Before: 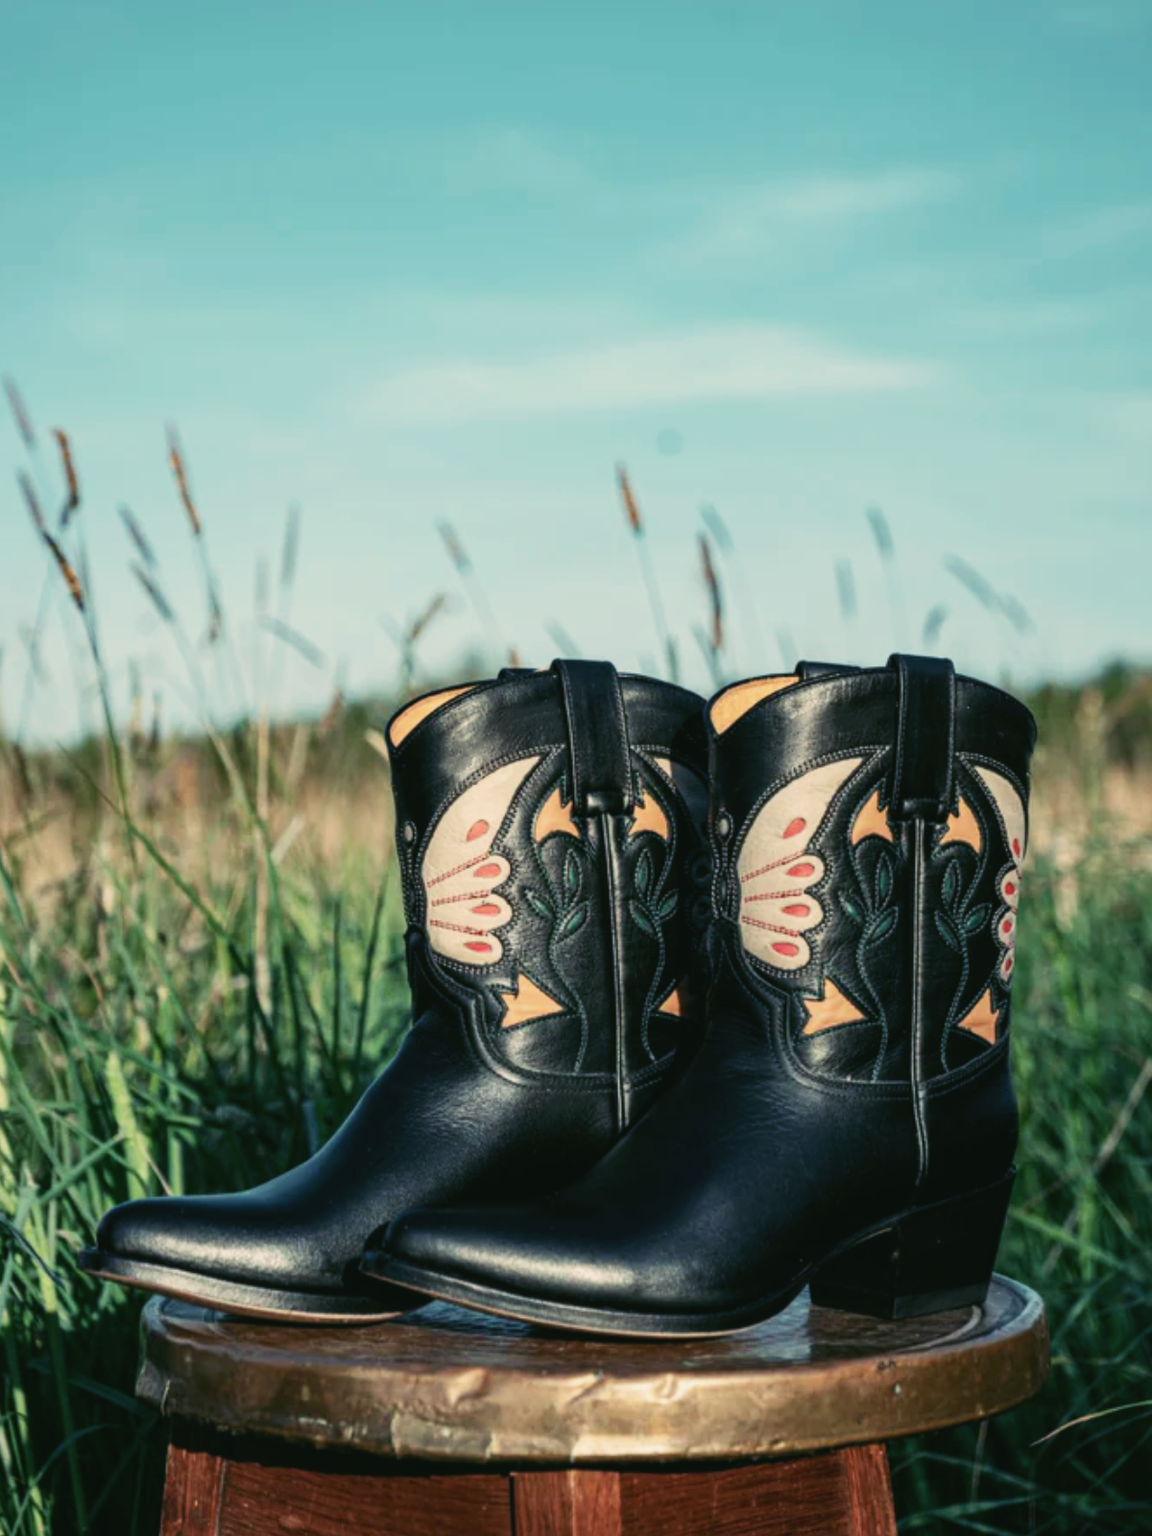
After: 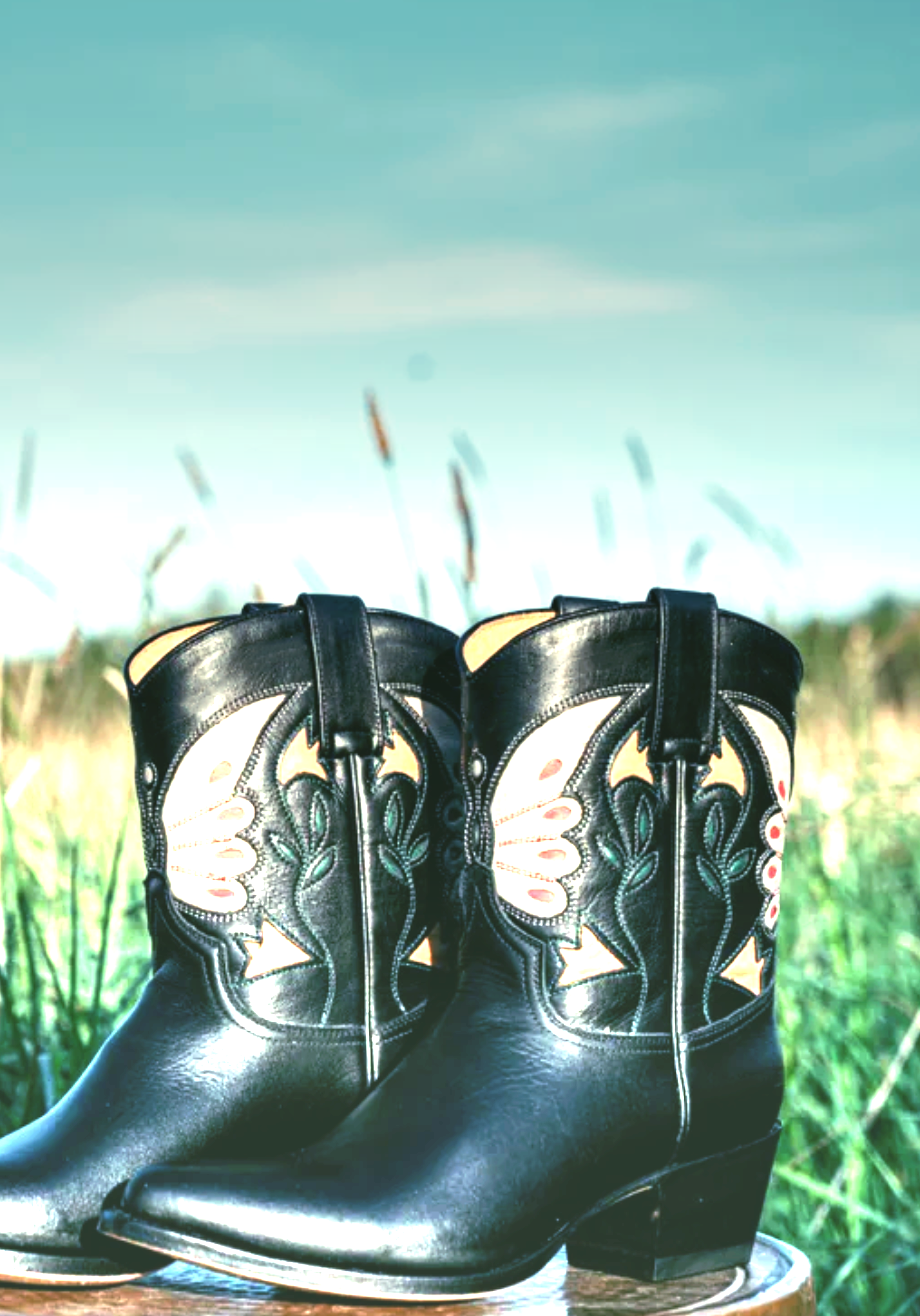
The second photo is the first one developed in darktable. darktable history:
crop: left 23.095%, top 5.827%, bottom 11.854%
graduated density: density -3.9 EV
